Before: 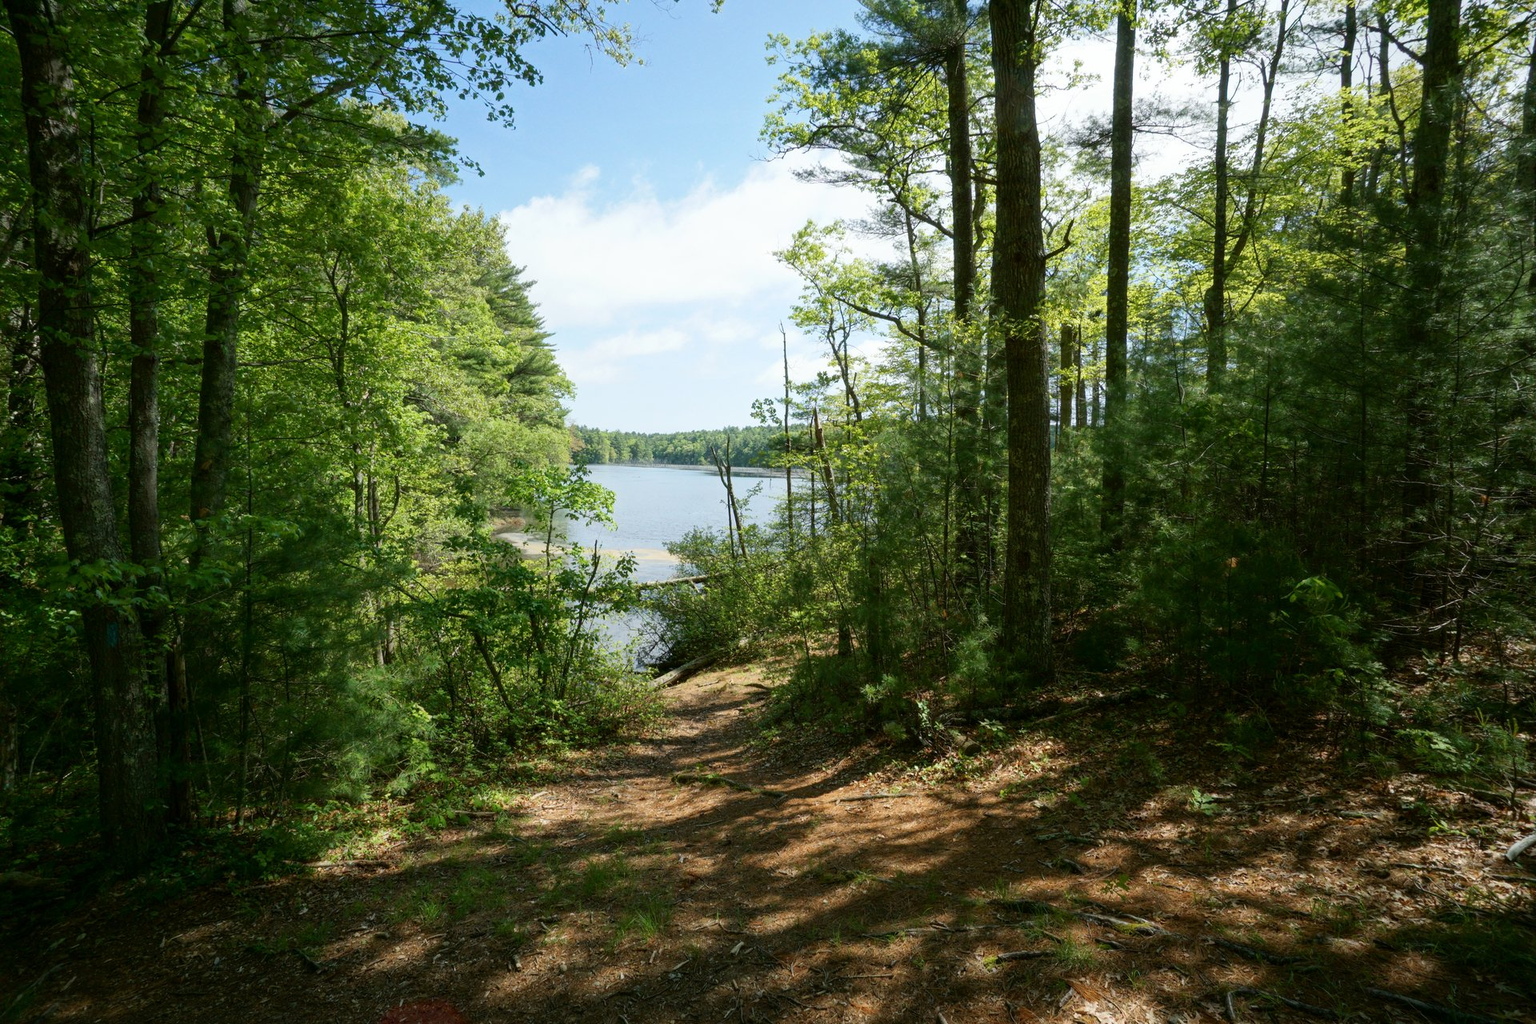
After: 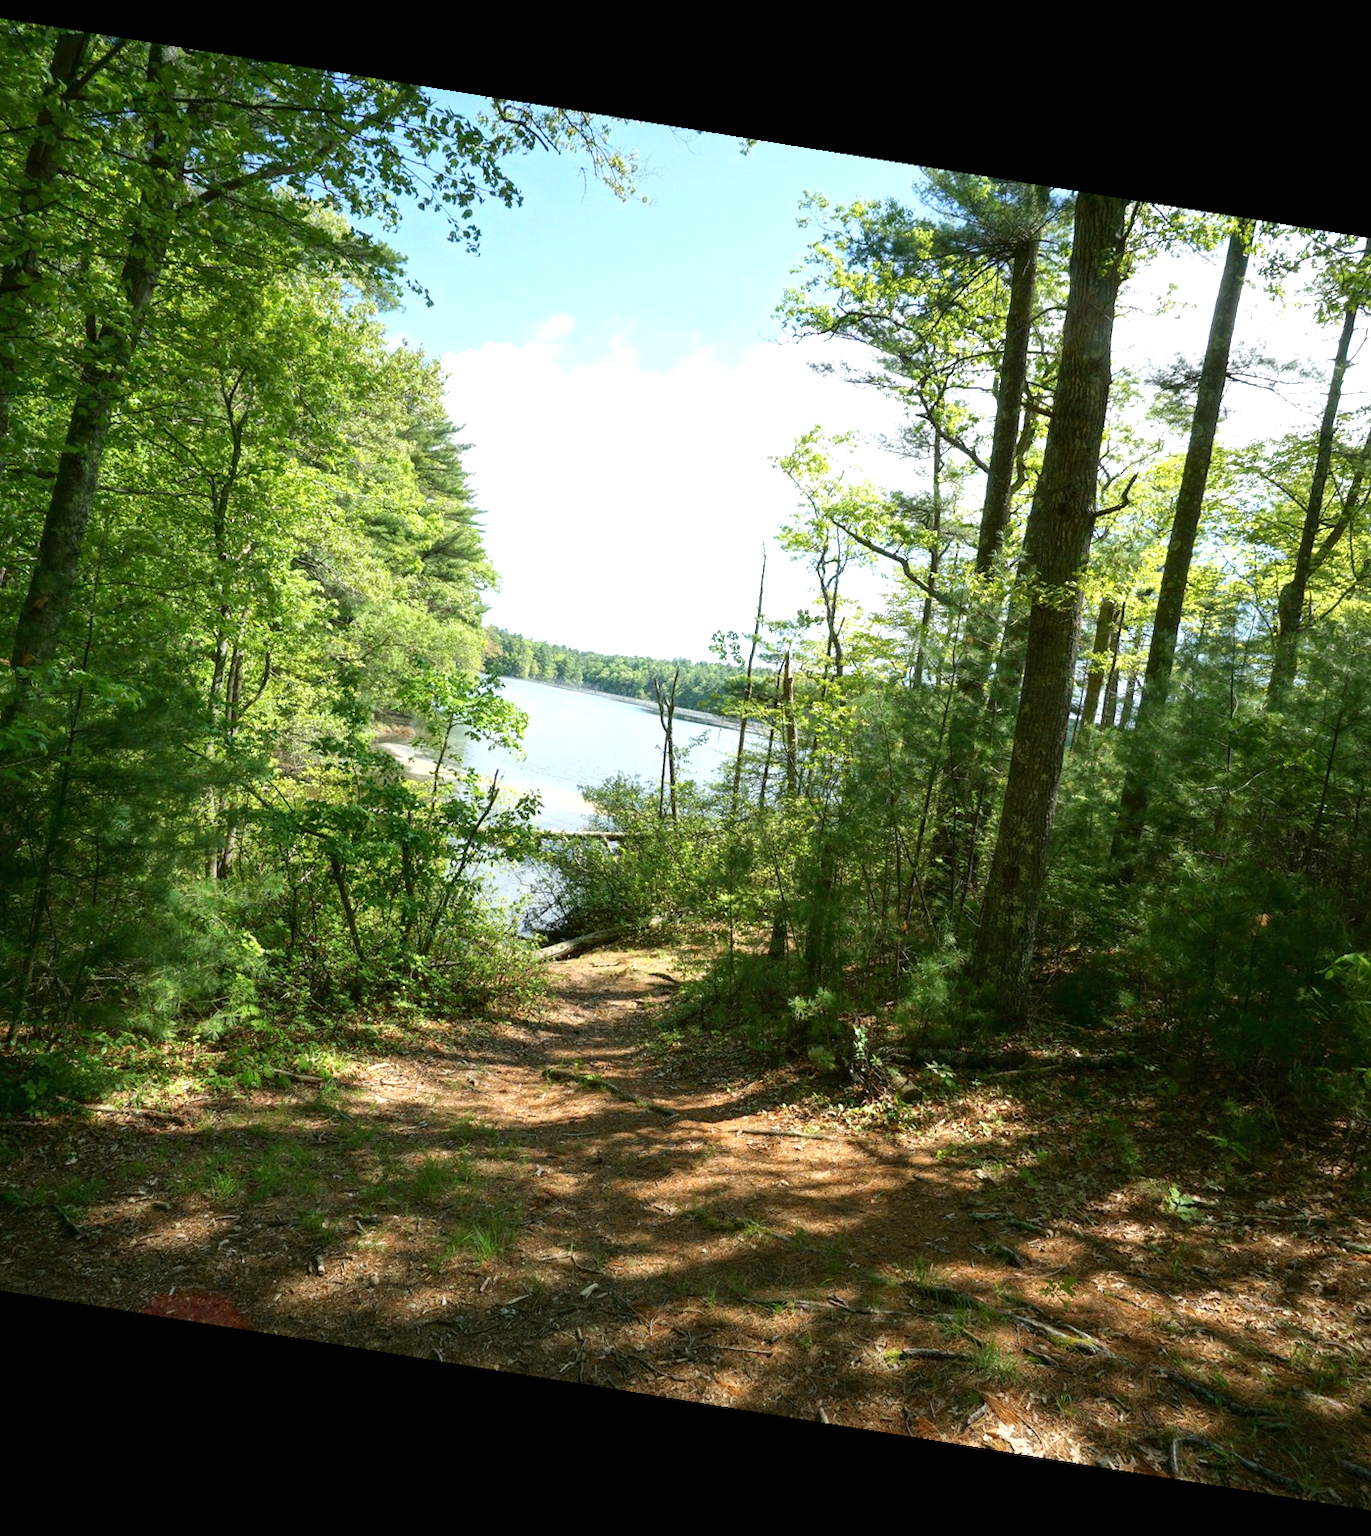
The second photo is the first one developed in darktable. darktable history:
exposure: black level correction 0, exposure 0.68 EV, compensate exposure bias true, compensate highlight preservation false
crop and rotate: left 15.446%, right 17.836%
rotate and perspective: rotation 9.12°, automatic cropping off
